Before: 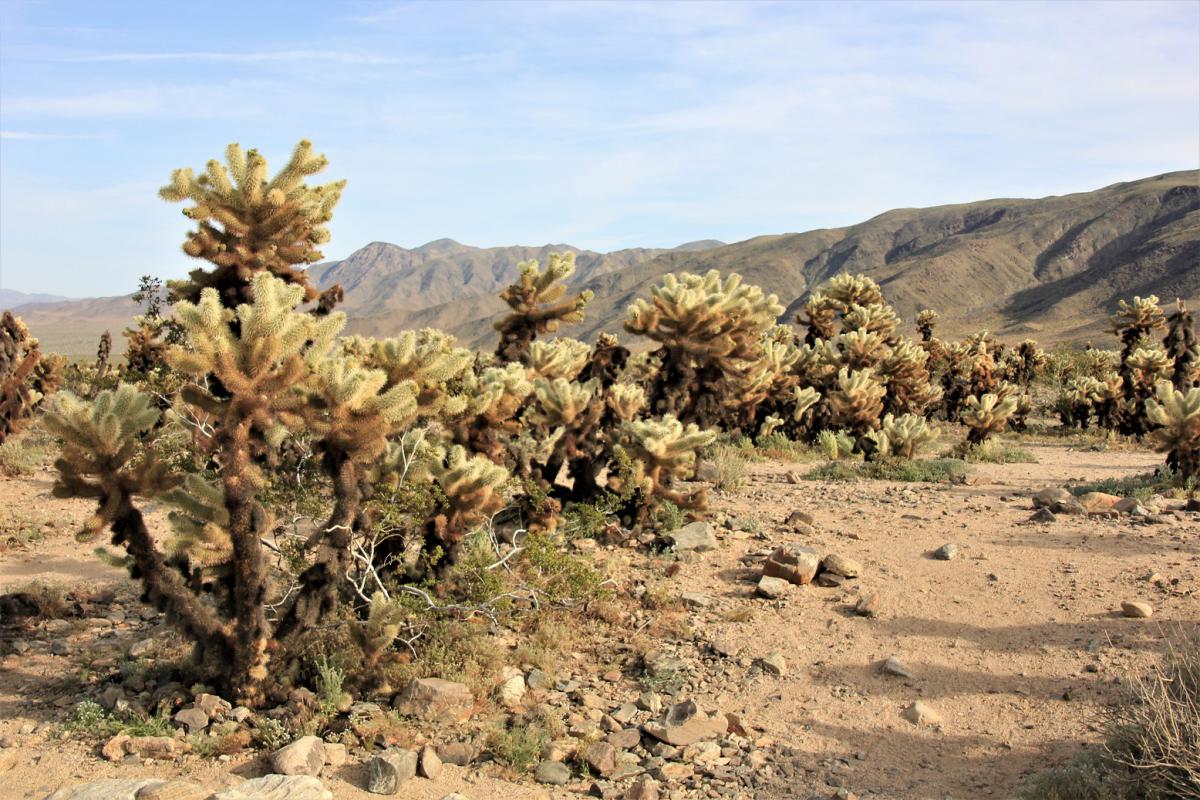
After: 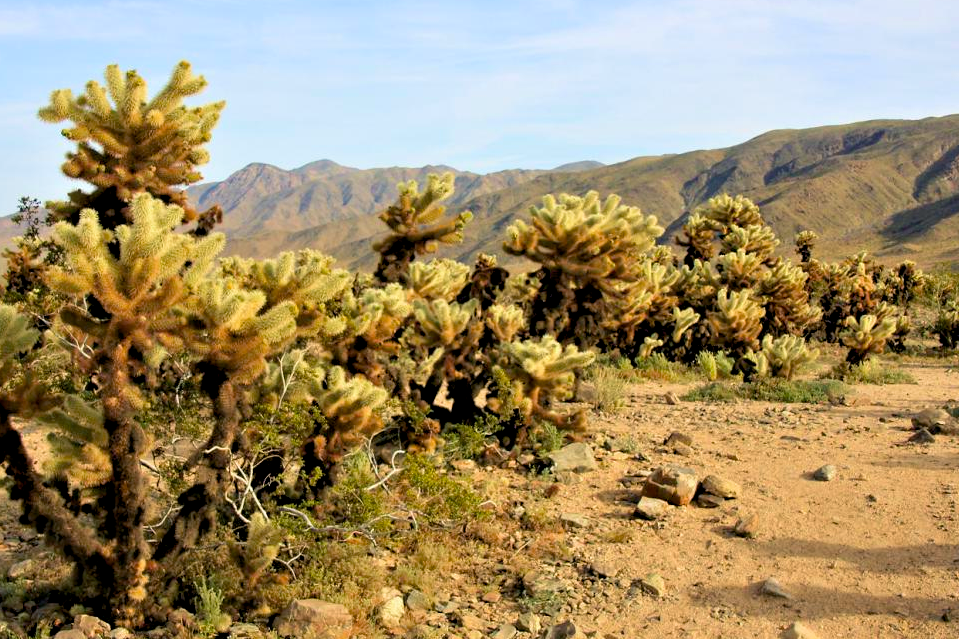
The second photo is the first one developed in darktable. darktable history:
crop and rotate: left 10.117%, top 10.023%, right 9.945%, bottom 10.019%
color balance rgb: shadows lift › chroma 2.057%, shadows lift › hue 248.36°, global offset › luminance -0.896%, perceptual saturation grading › global saturation 32.823%
velvia: on, module defaults
